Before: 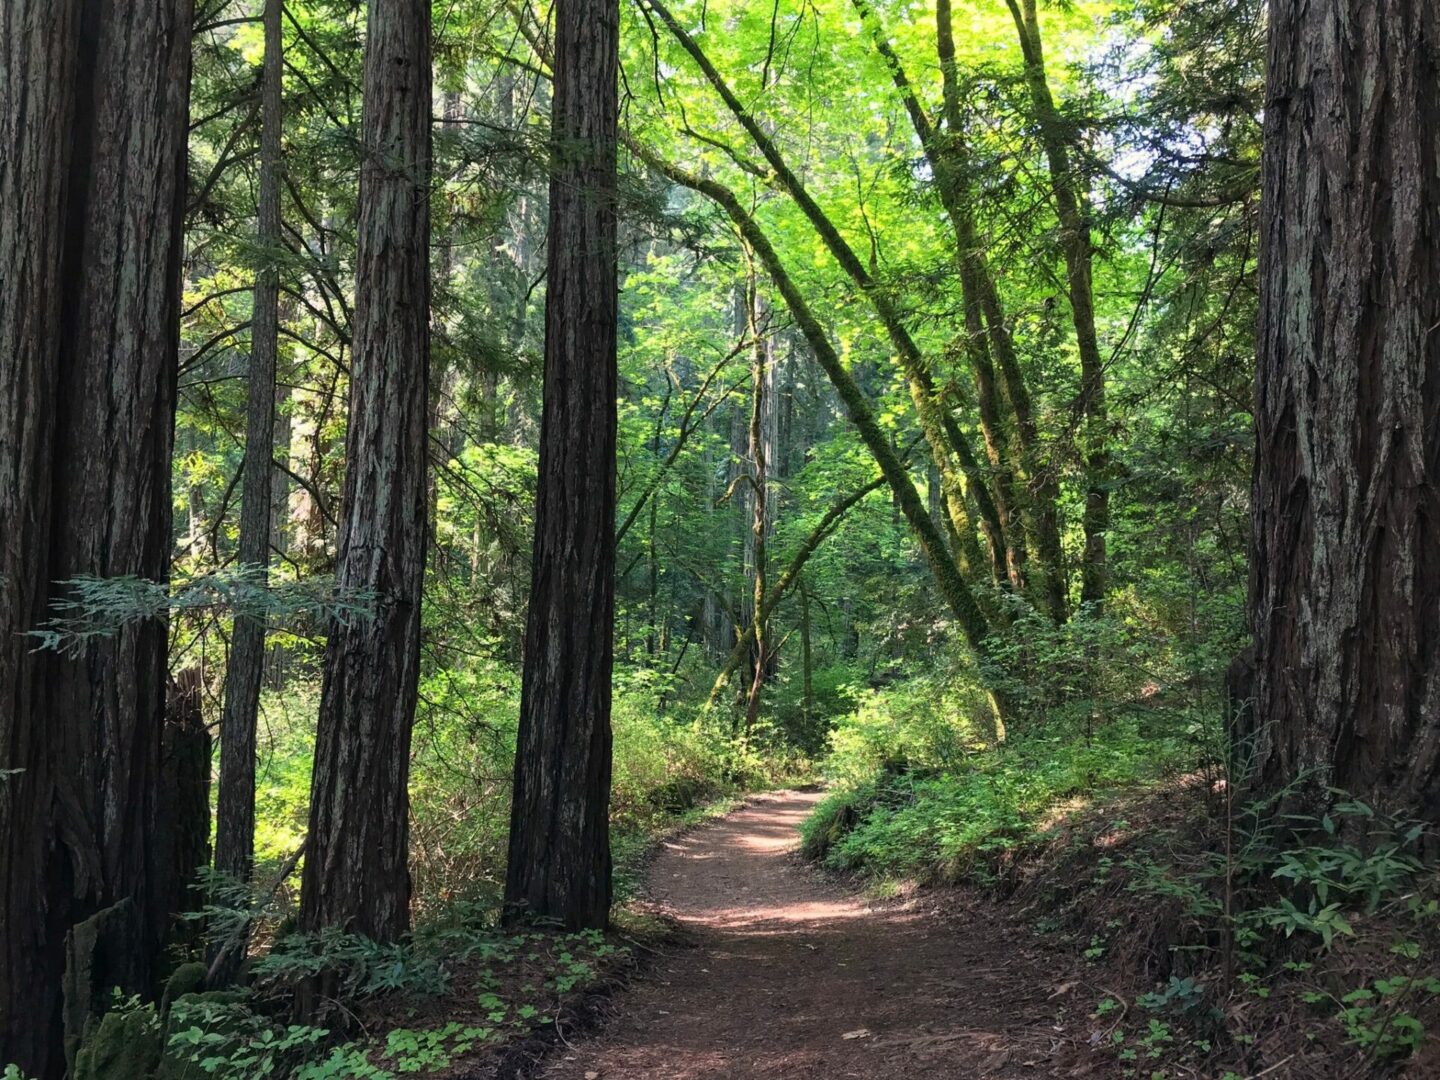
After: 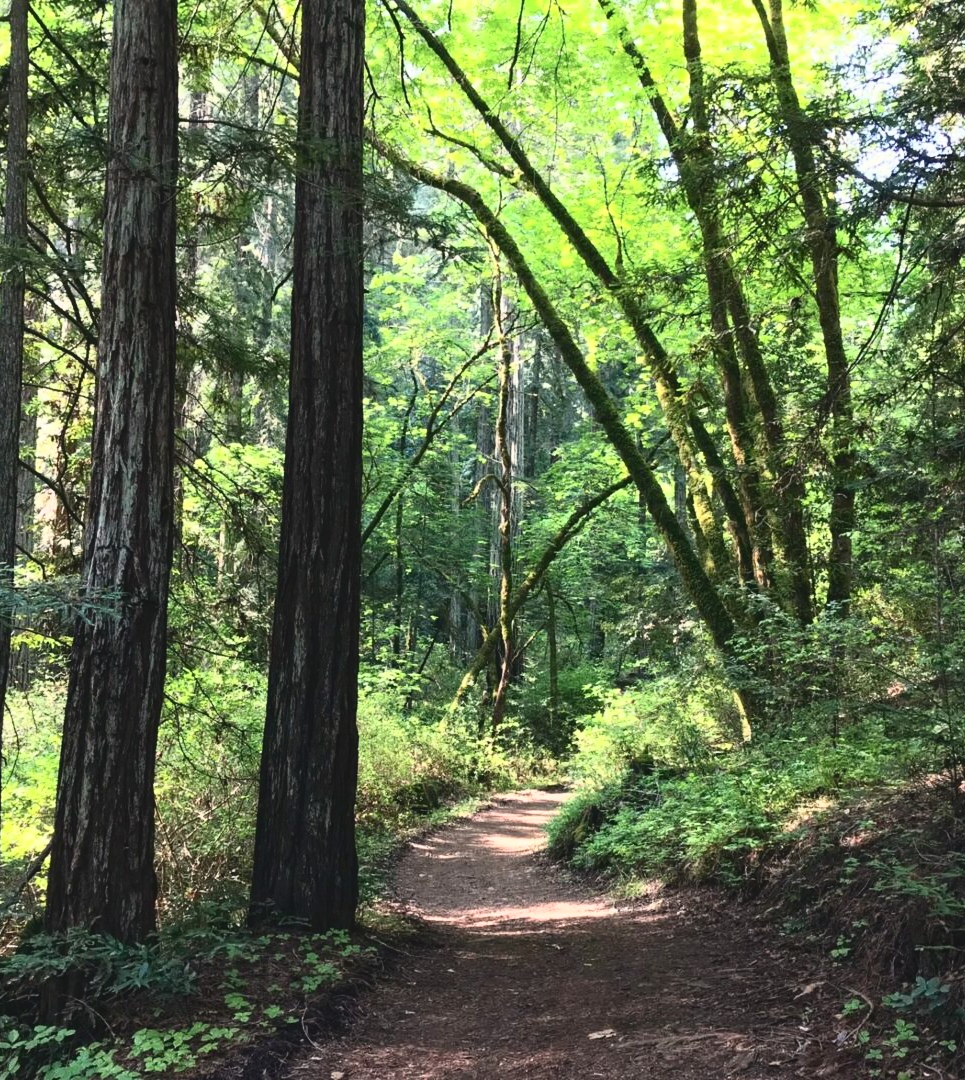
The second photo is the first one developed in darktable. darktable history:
tone curve: curves: ch0 [(0, 0.058) (0.198, 0.188) (0.512, 0.582) (0.625, 0.754) (0.81, 0.934) (1, 1)], color space Lab, independent channels, preserve colors none
crop and rotate: left 17.664%, right 15.287%
